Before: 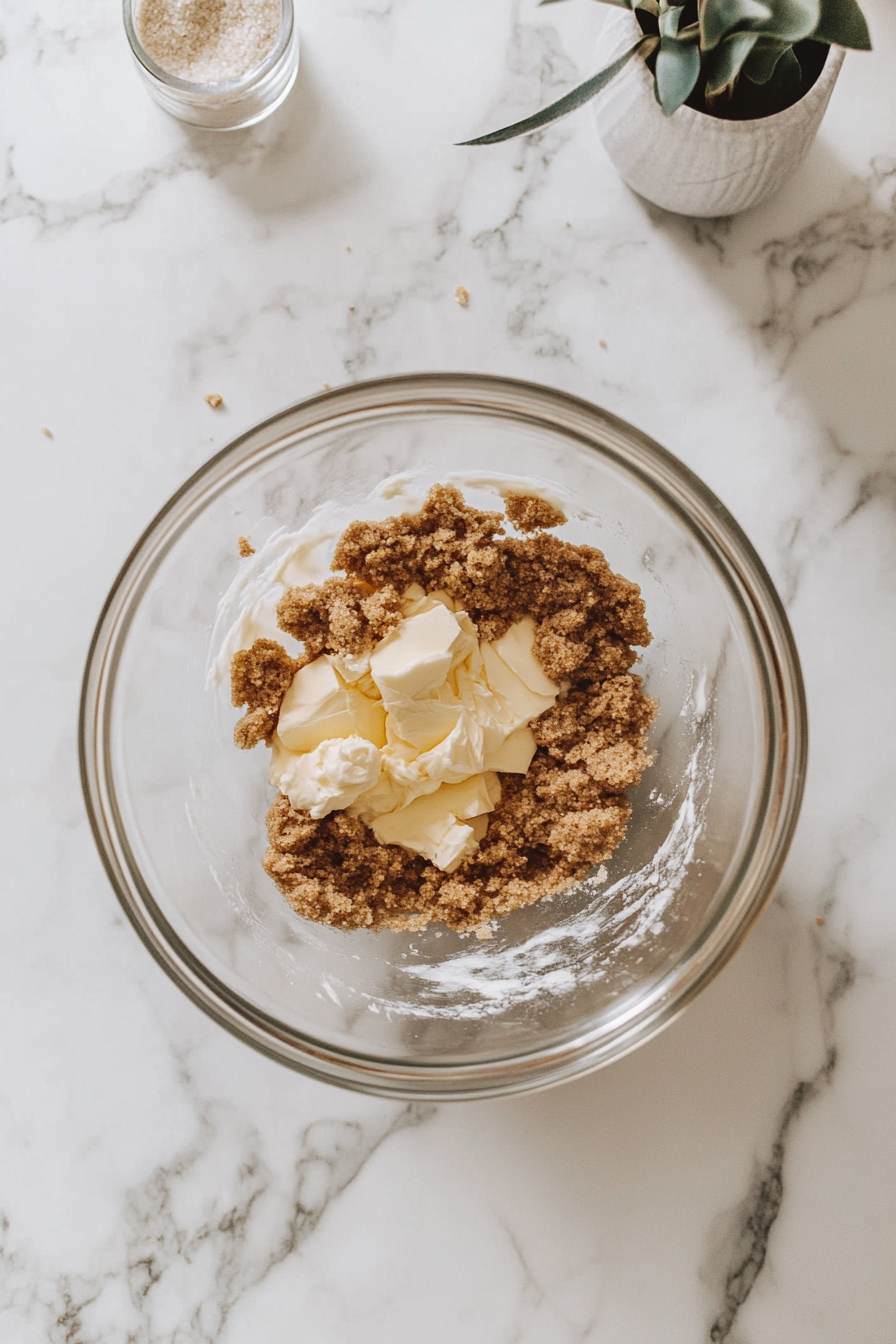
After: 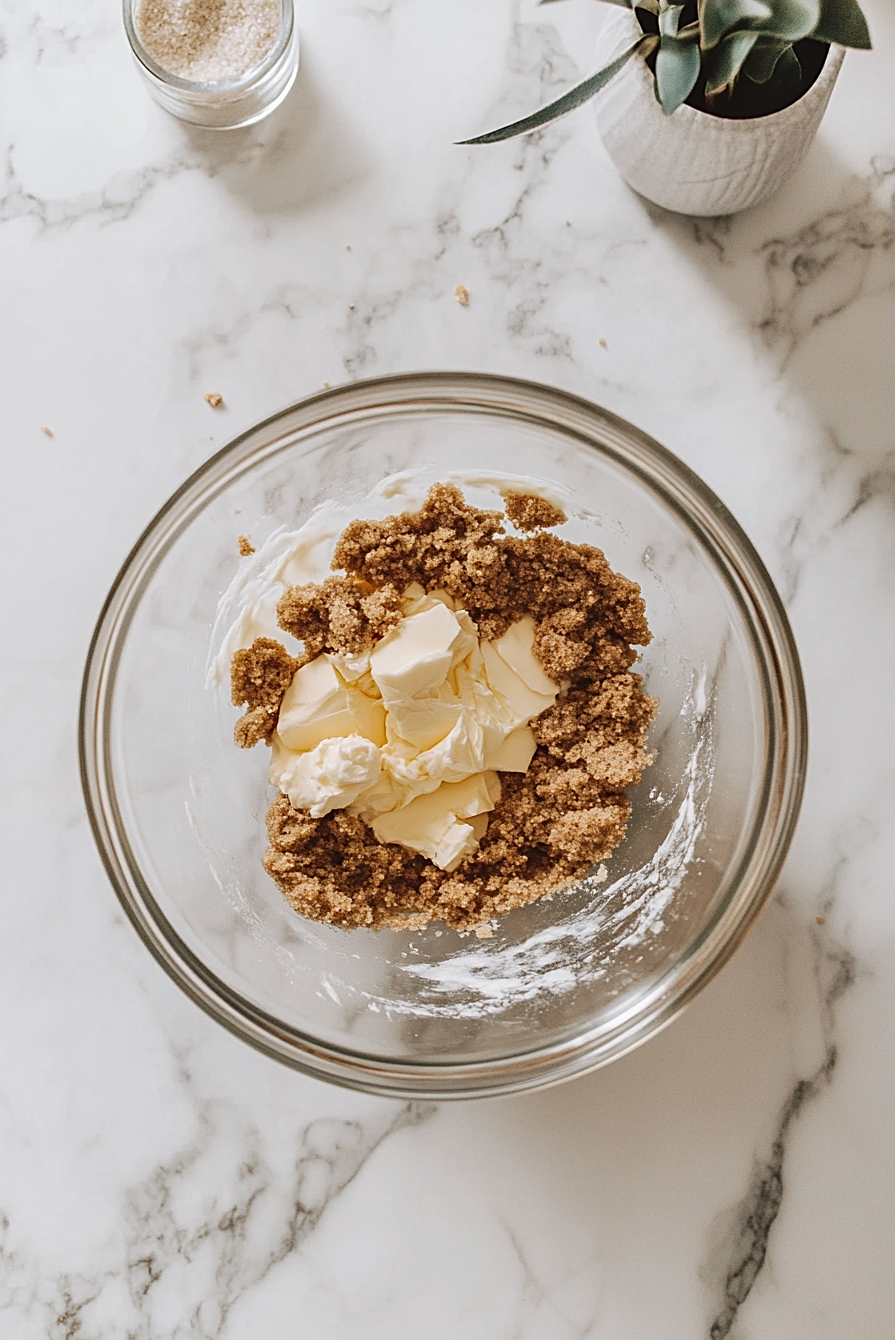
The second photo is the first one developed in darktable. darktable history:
sharpen: on, module defaults
crop: top 0.097%, bottom 0.182%
